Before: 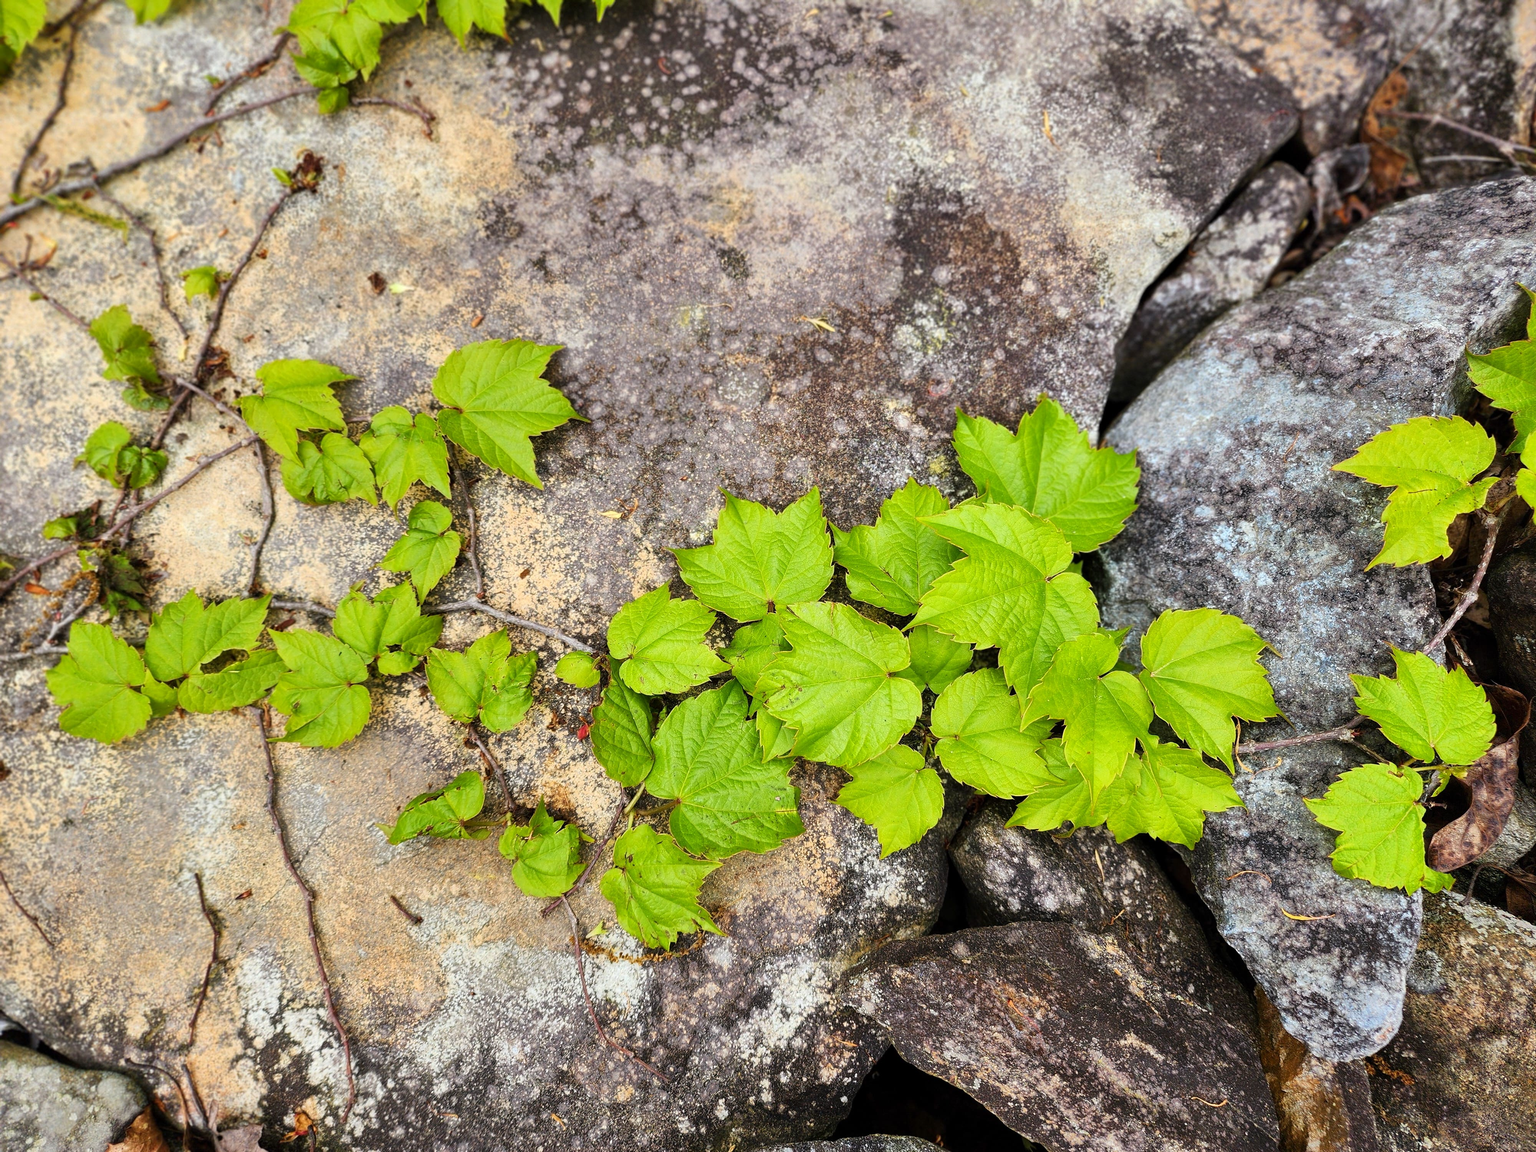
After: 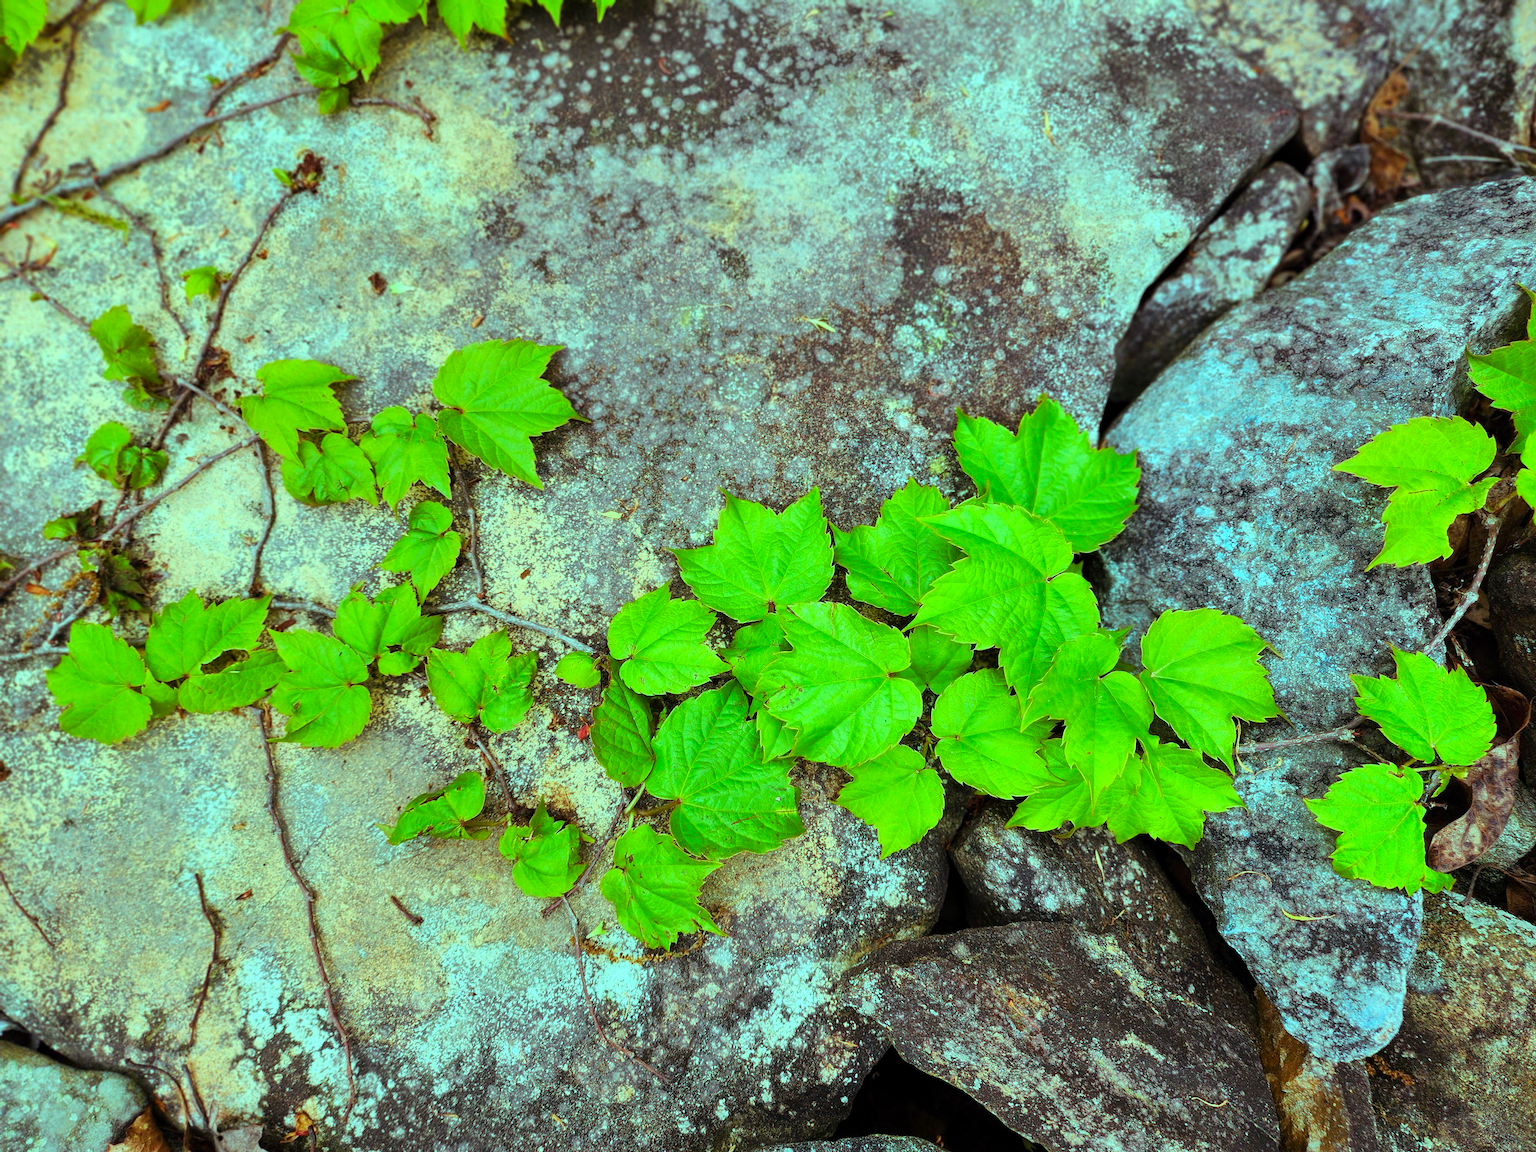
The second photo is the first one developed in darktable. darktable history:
color balance rgb: highlights gain › chroma 7.594%, highlights gain › hue 185.76°, perceptual saturation grading › global saturation 0.824%, global vibrance 24.513%
